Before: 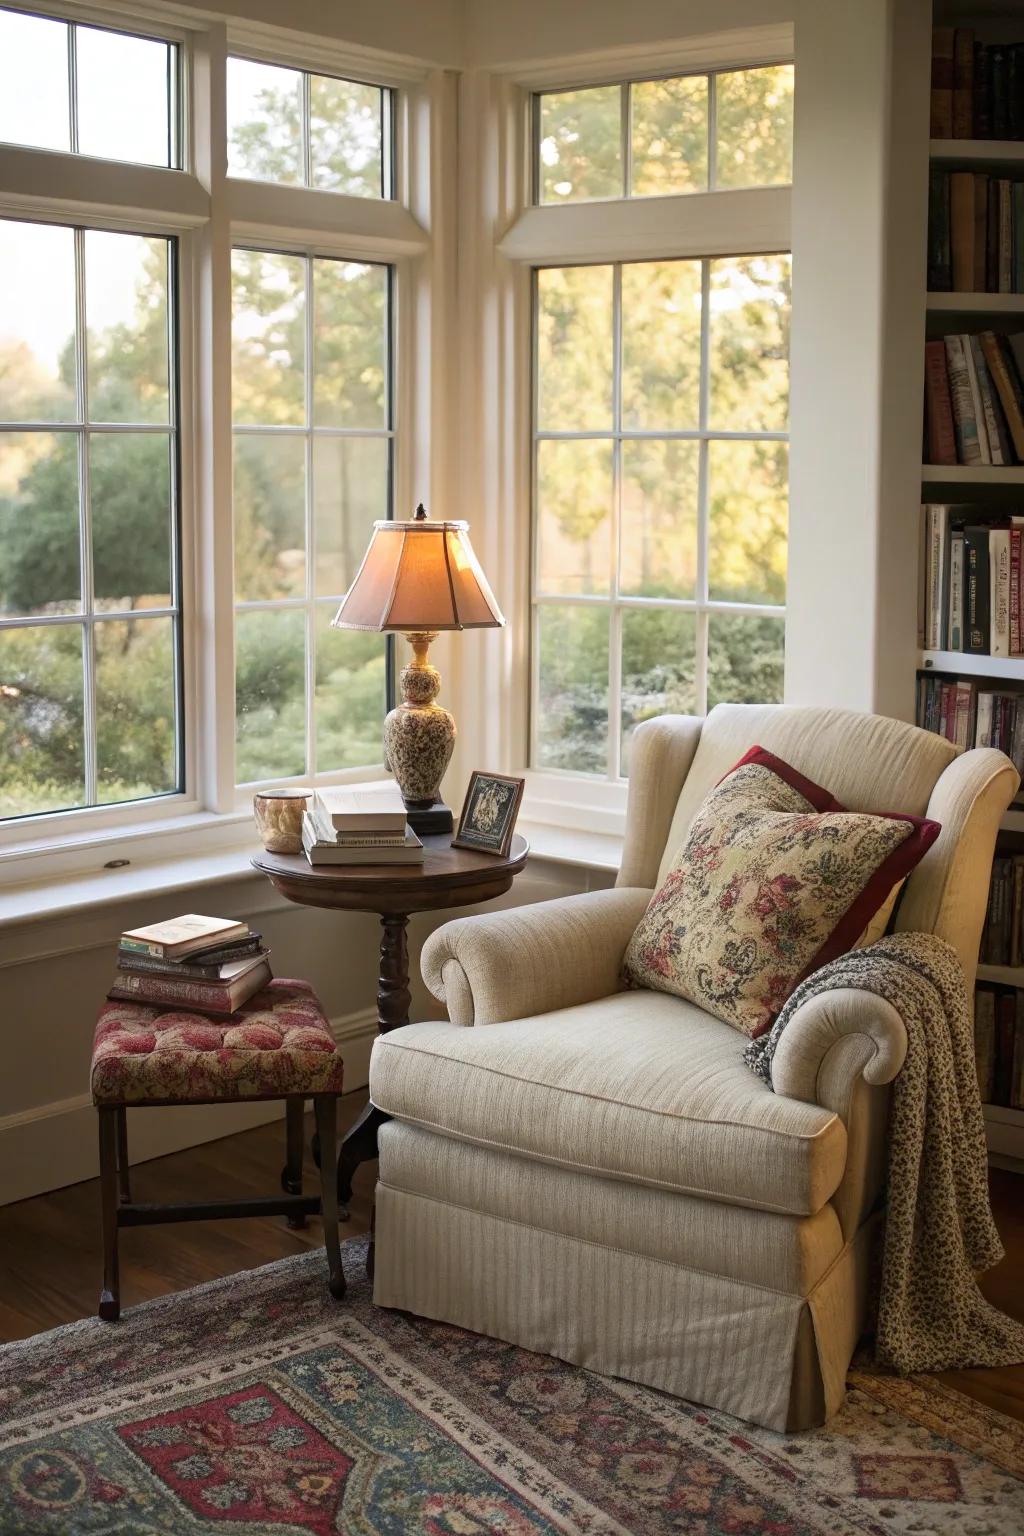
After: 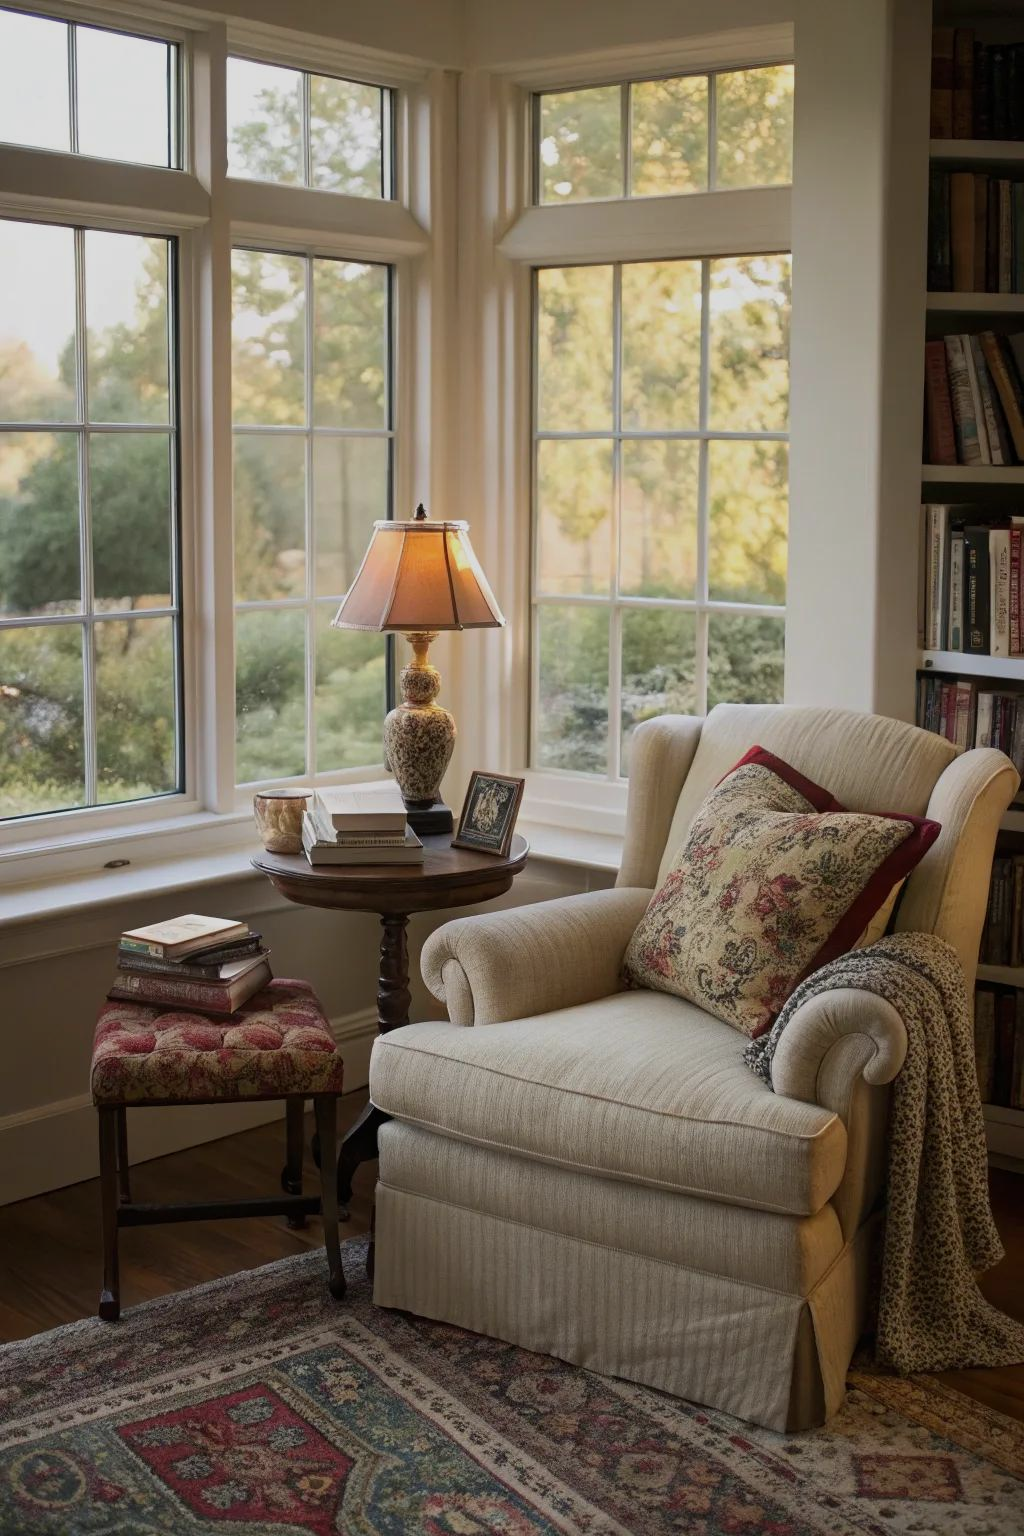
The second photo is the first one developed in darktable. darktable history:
exposure: exposure -0.488 EV, compensate exposure bias true, compensate highlight preservation false
